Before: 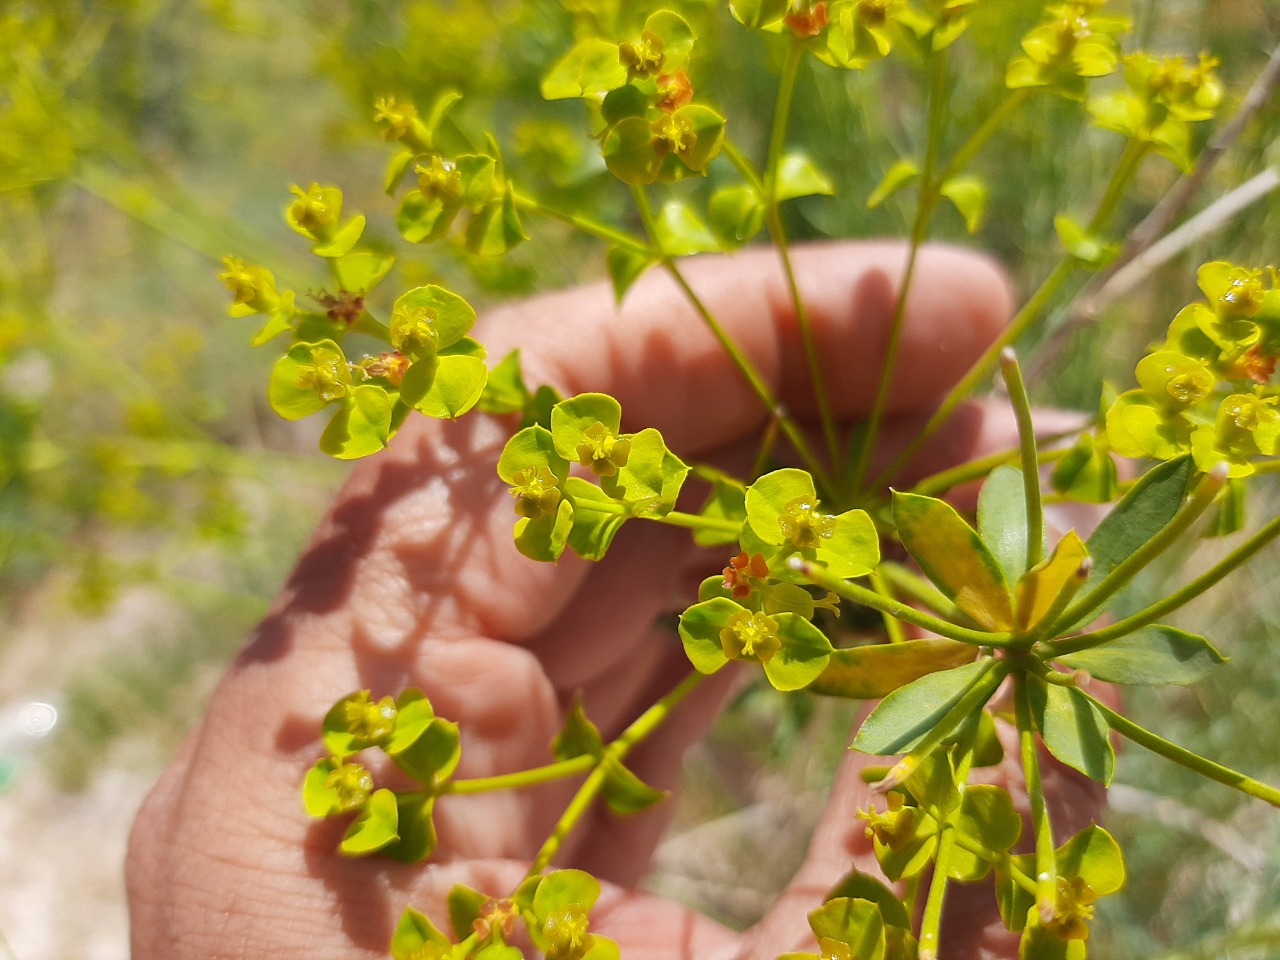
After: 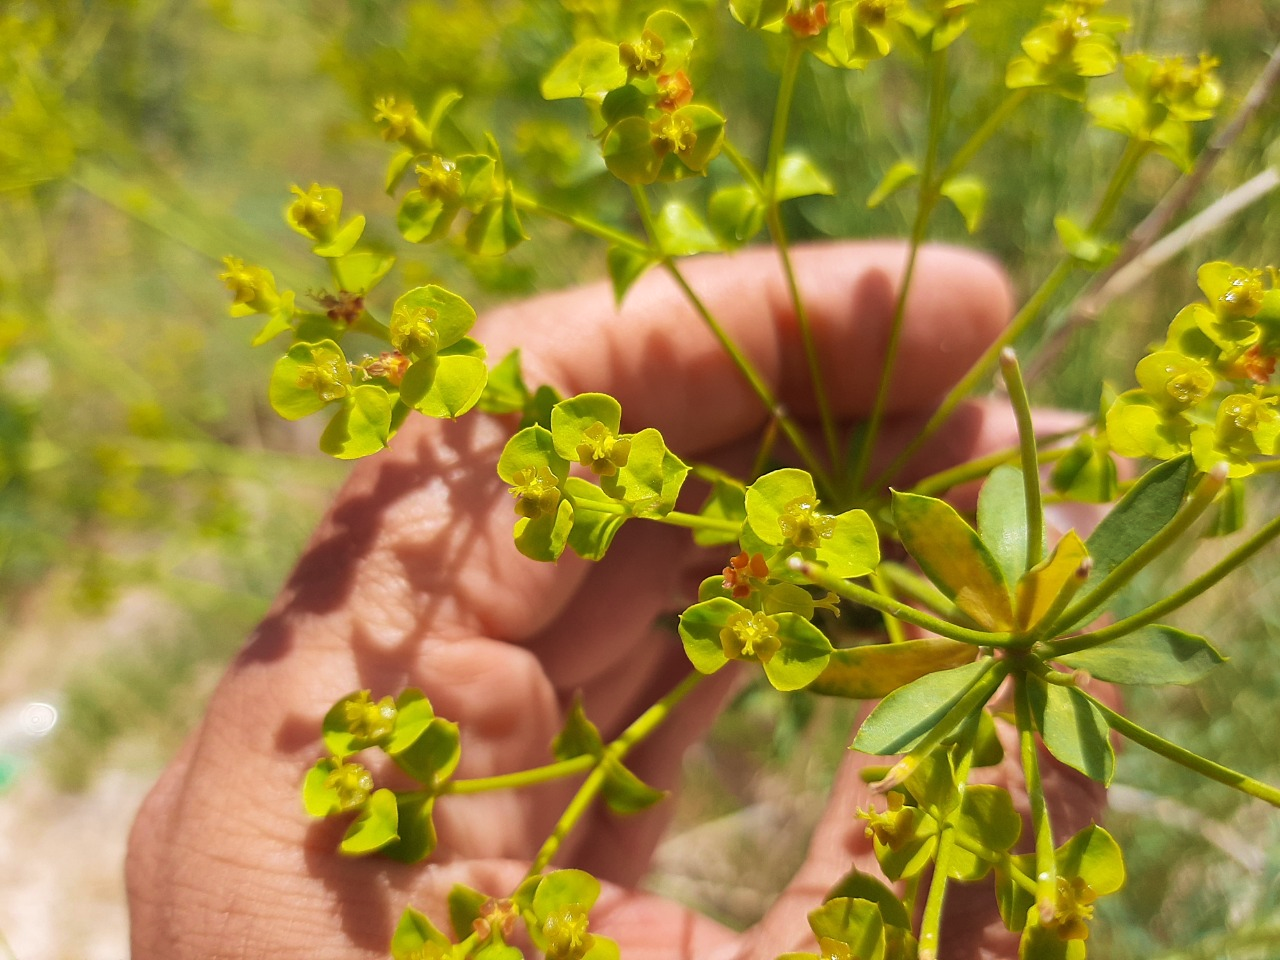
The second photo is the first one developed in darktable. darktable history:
velvia: strength 40.26%
